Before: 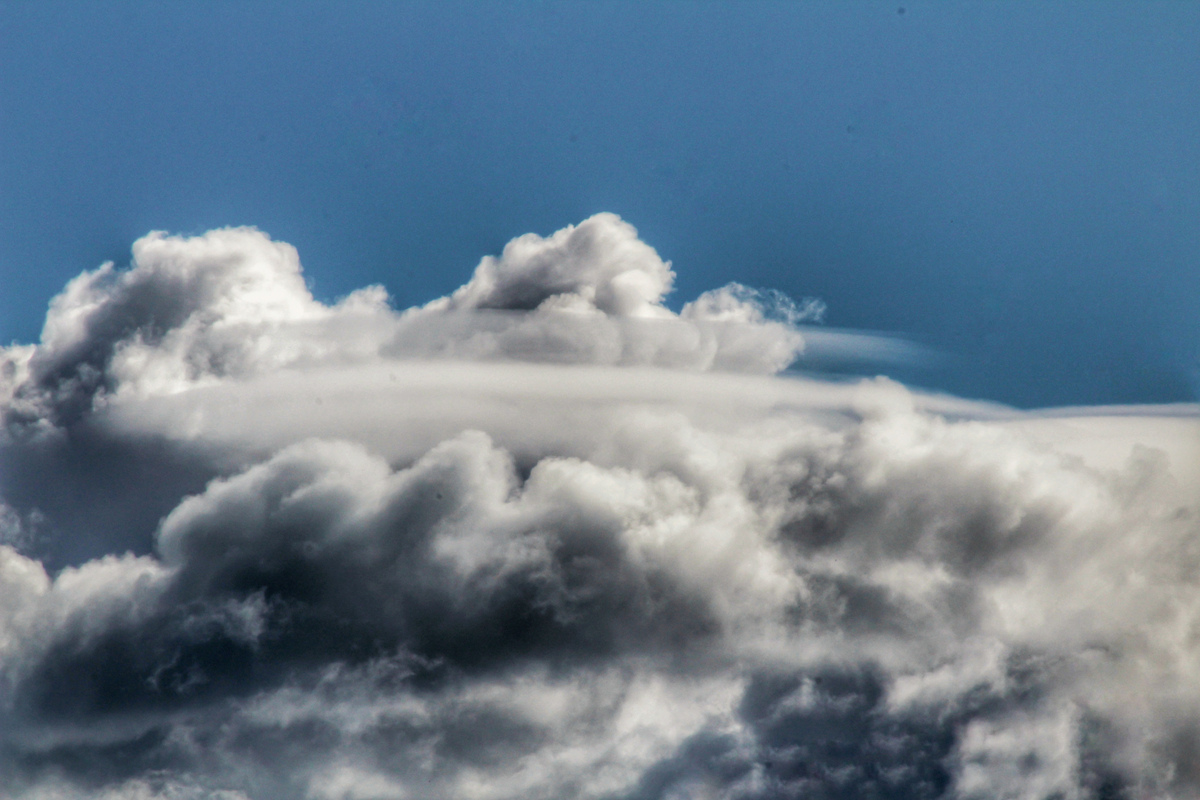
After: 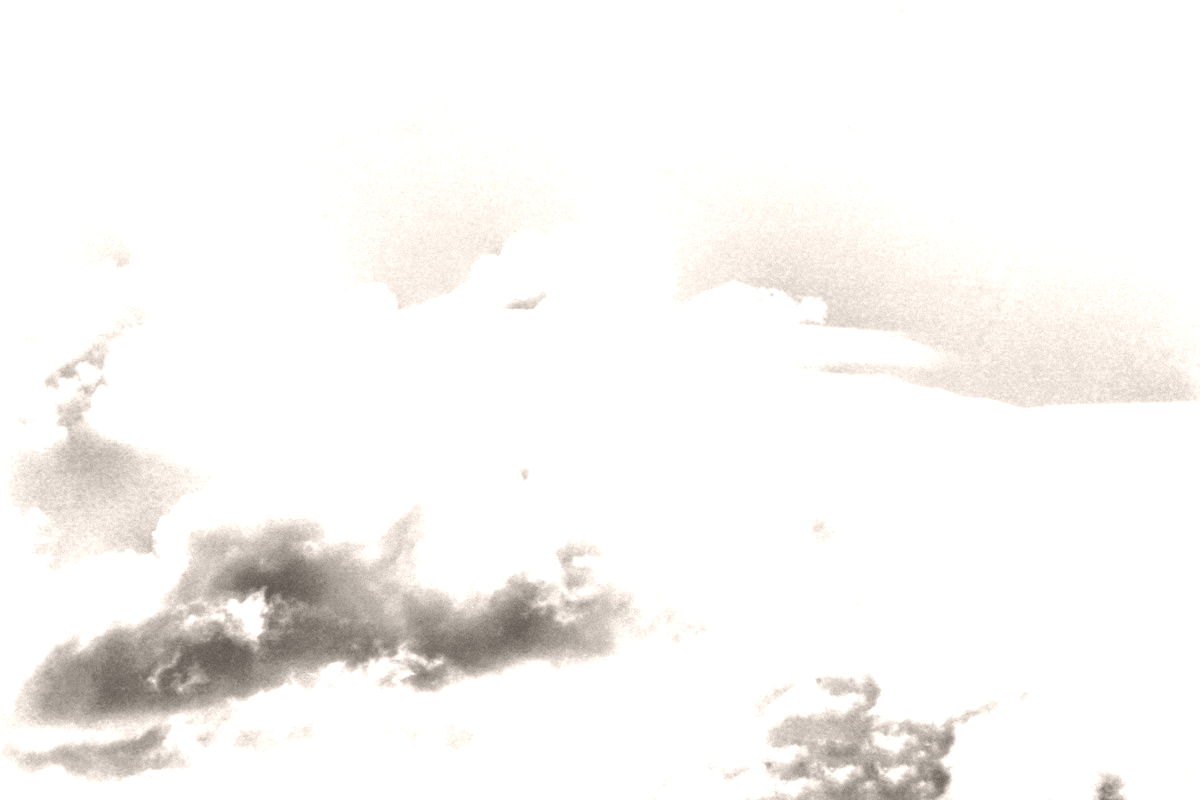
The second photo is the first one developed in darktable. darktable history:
colorize: hue 34.49°, saturation 35.33%, source mix 100%, lightness 55%, version 1
white balance: red 4.26, blue 1.802
levels: levels [0, 0.492, 0.984]
